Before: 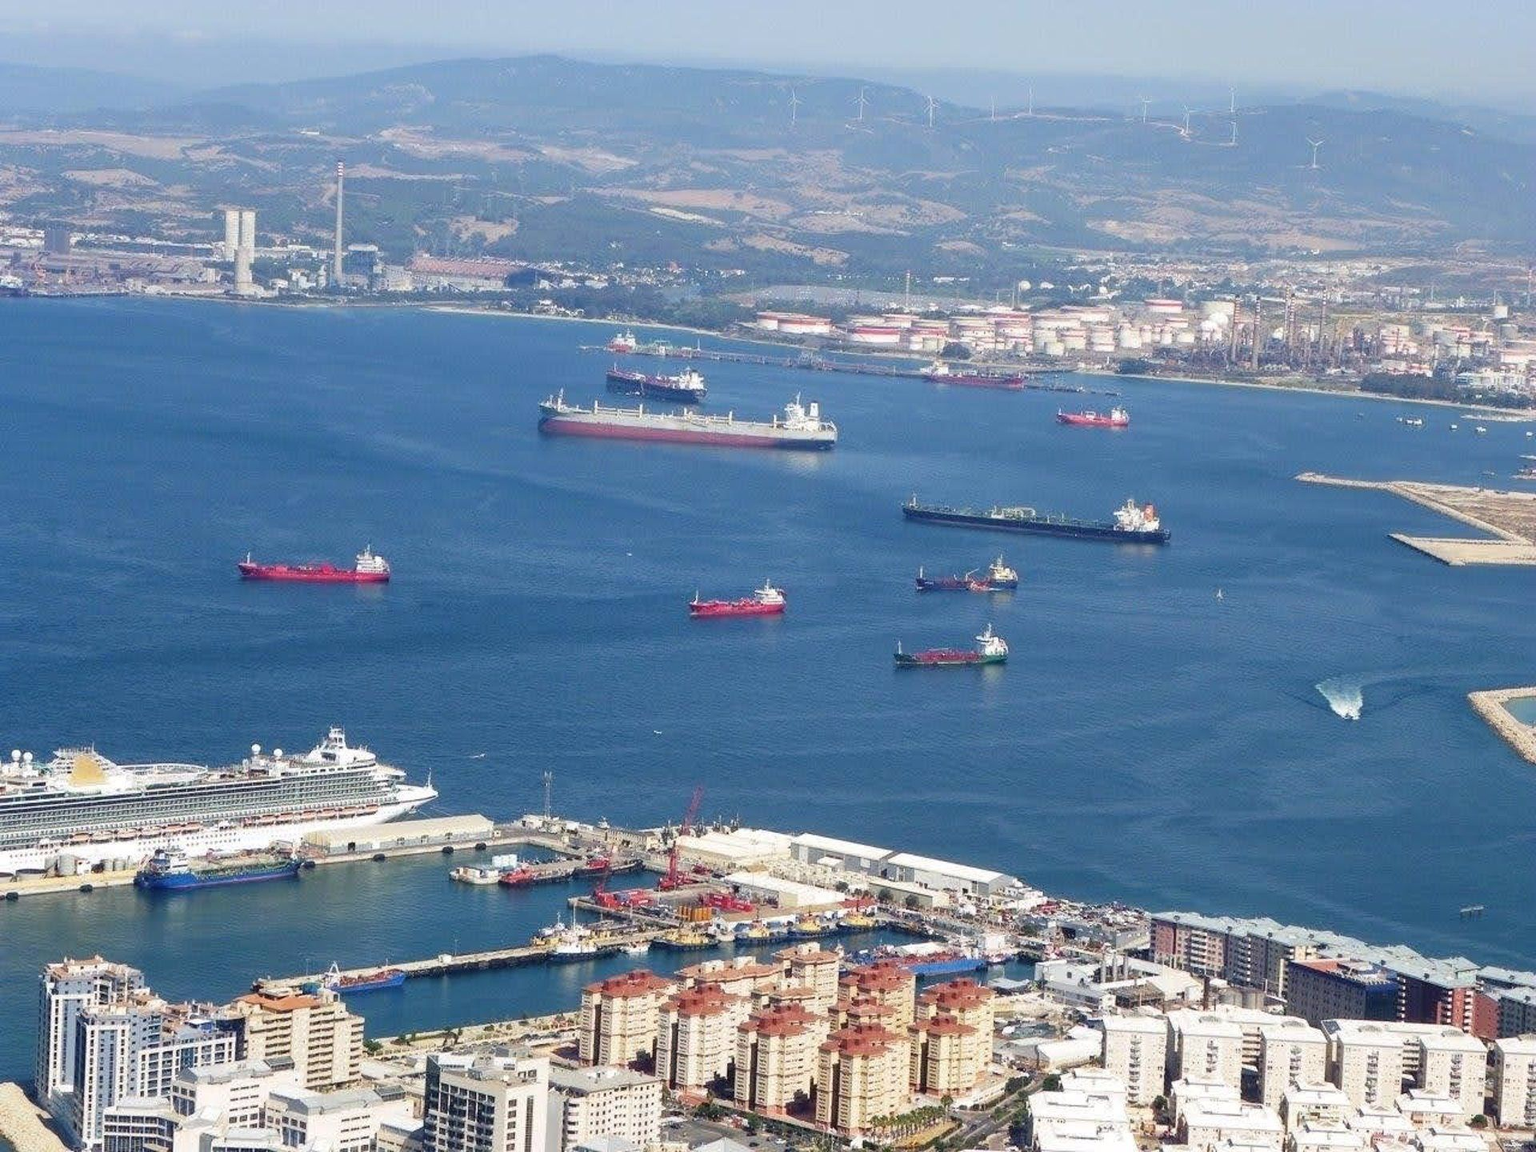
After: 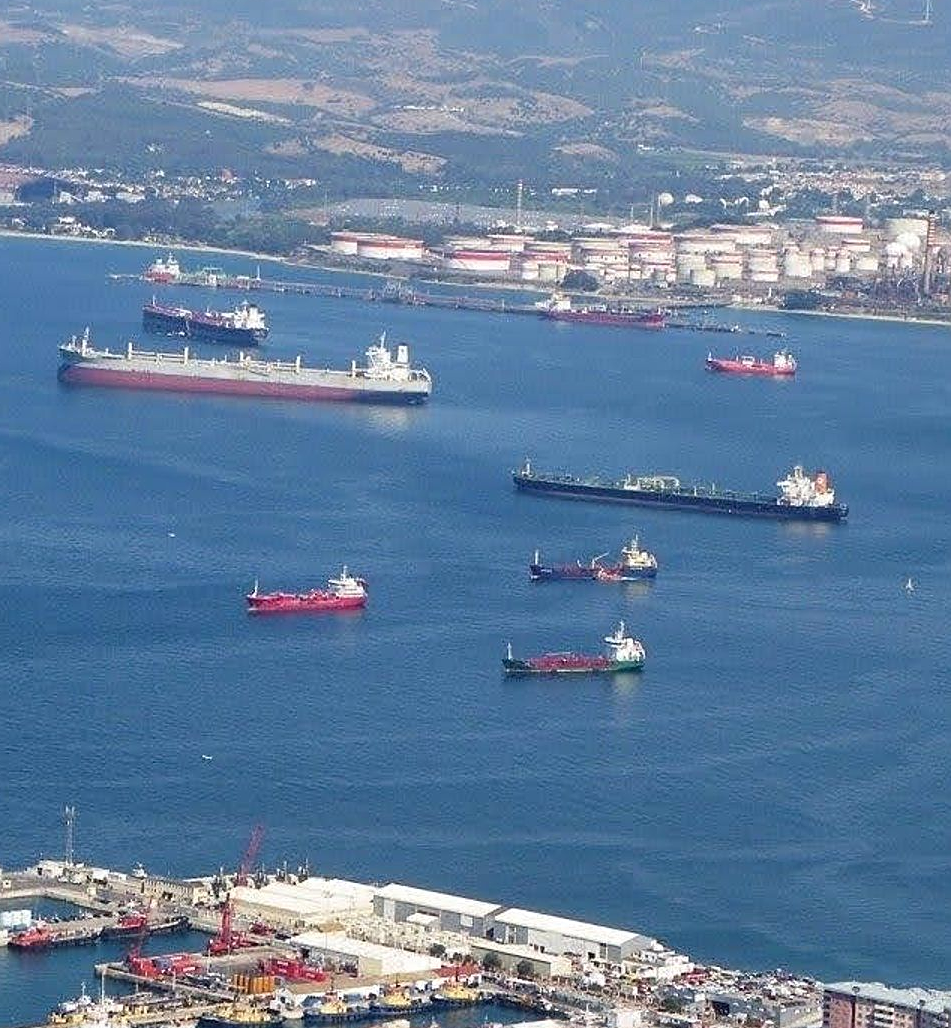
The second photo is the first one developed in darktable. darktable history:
shadows and highlights: low approximation 0.01, soften with gaussian
sharpen: on, module defaults
crop: left 32.075%, top 10.976%, right 18.355%, bottom 17.596%
